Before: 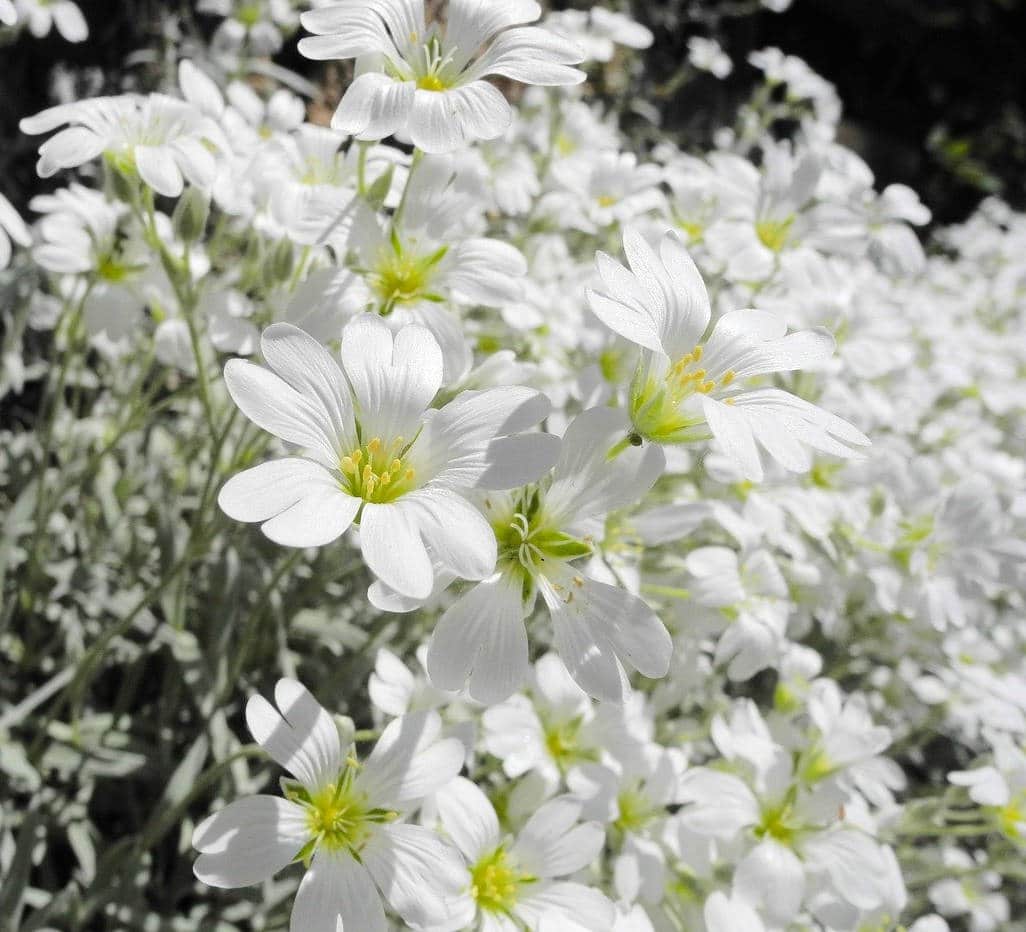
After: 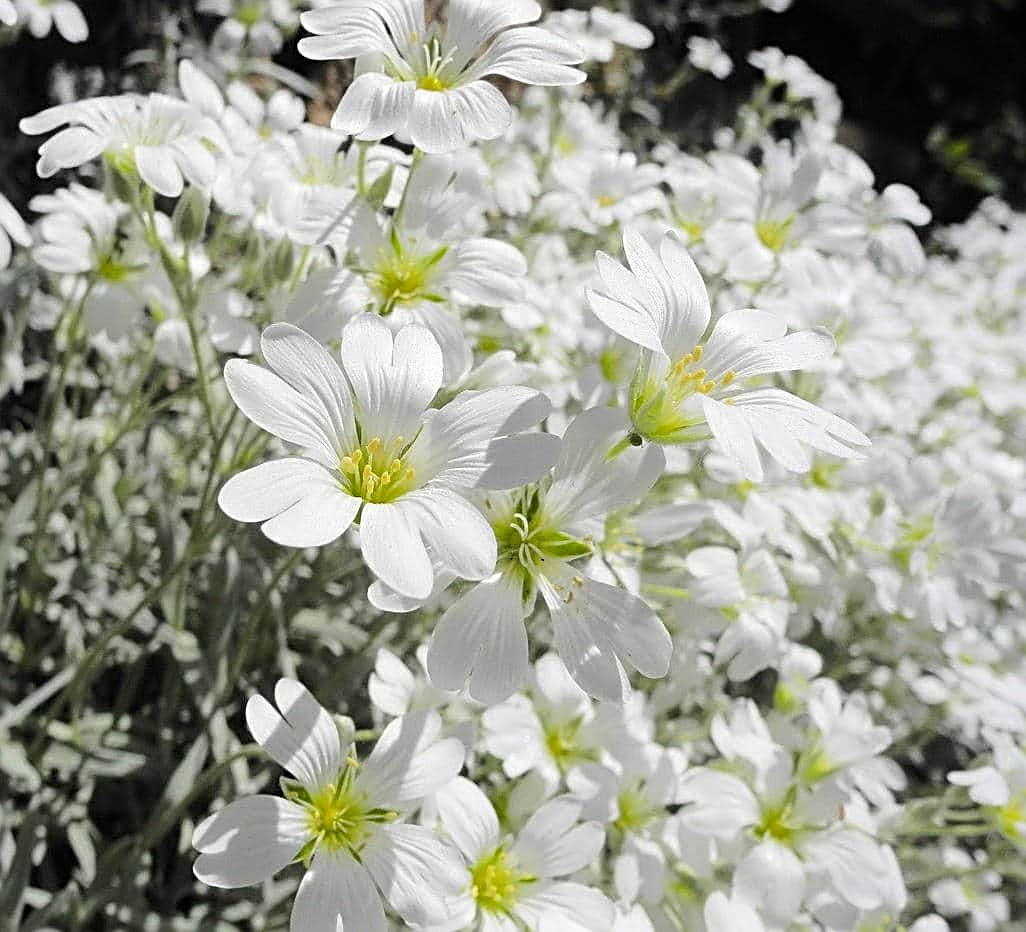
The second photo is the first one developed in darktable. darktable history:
sharpen: radius 2.563, amount 0.652
